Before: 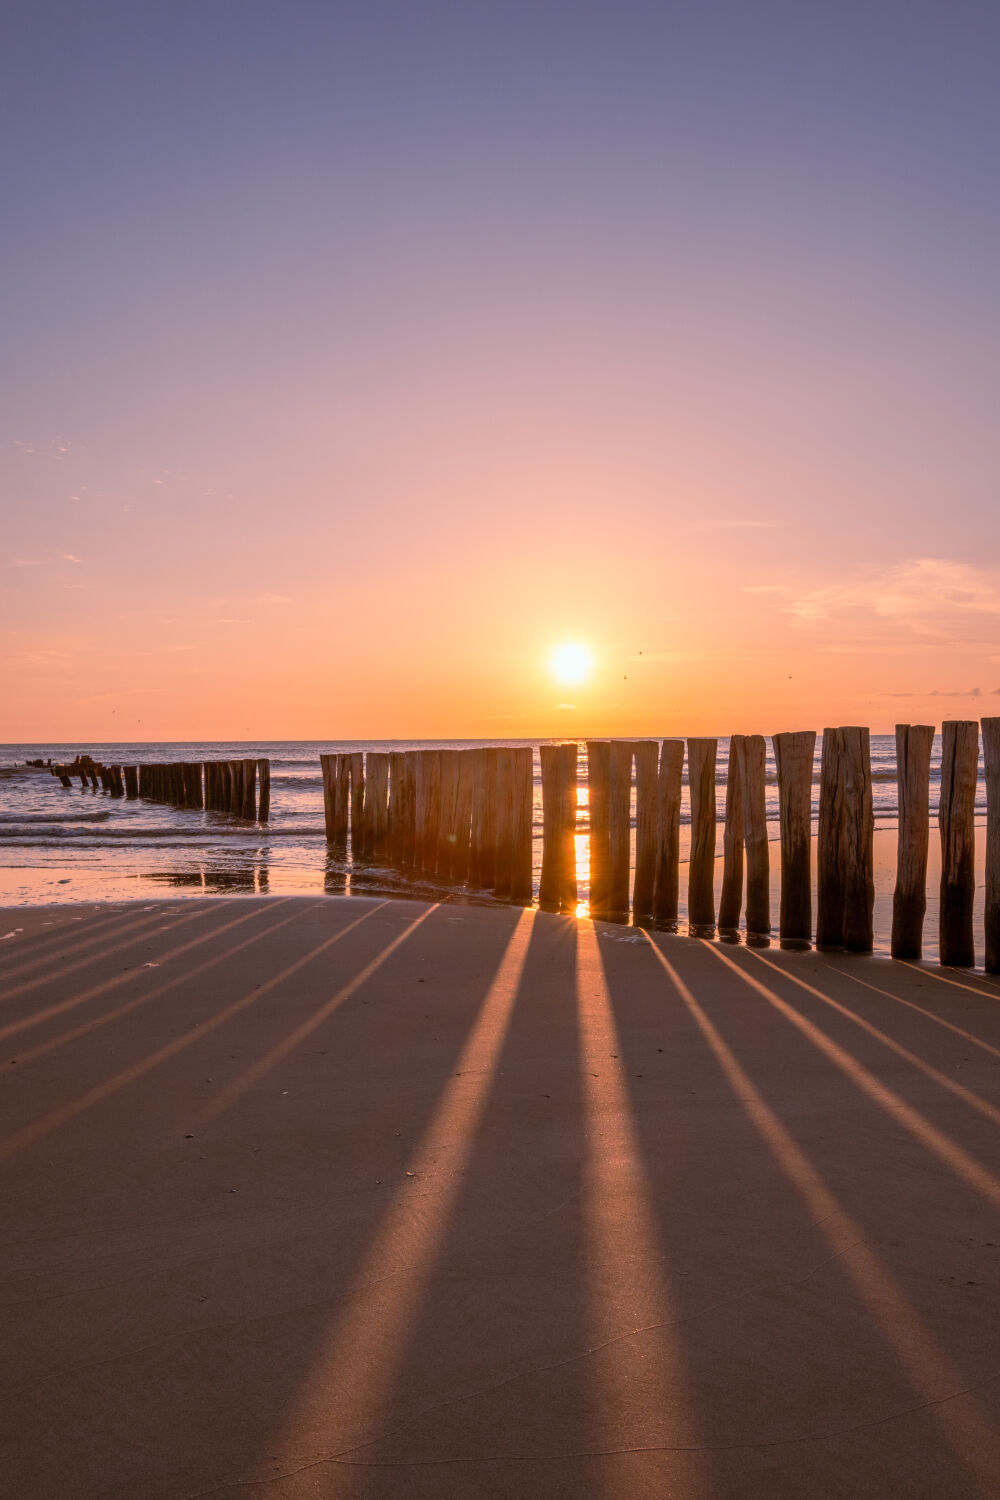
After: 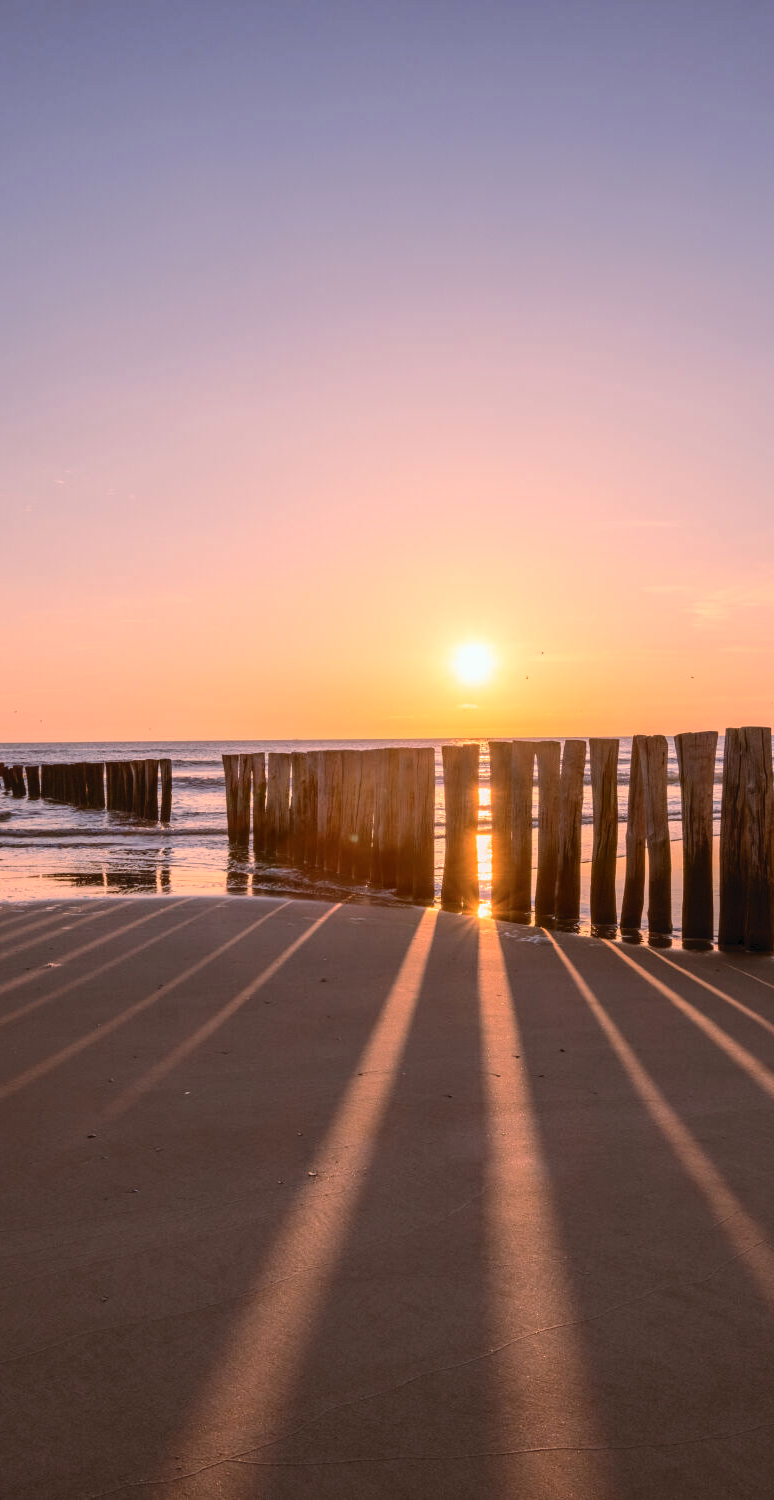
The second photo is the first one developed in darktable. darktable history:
crop: left 9.88%, right 12.691%
tone curve: curves: ch0 [(0, 0) (0.003, 0.031) (0.011, 0.041) (0.025, 0.054) (0.044, 0.06) (0.069, 0.083) (0.1, 0.108) (0.136, 0.135) (0.177, 0.179) (0.224, 0.231) (0.277, 0.294) (0.335, 0.378) (0.399, 0.463) (0.468, 0.552) (0.543, 0.627) (0.623, 0.694) (0.709, 0.776) (0.801, 0.849) (0.898, 0.905) (1, 1)], color space Lab, independent channels, preserve colors none
